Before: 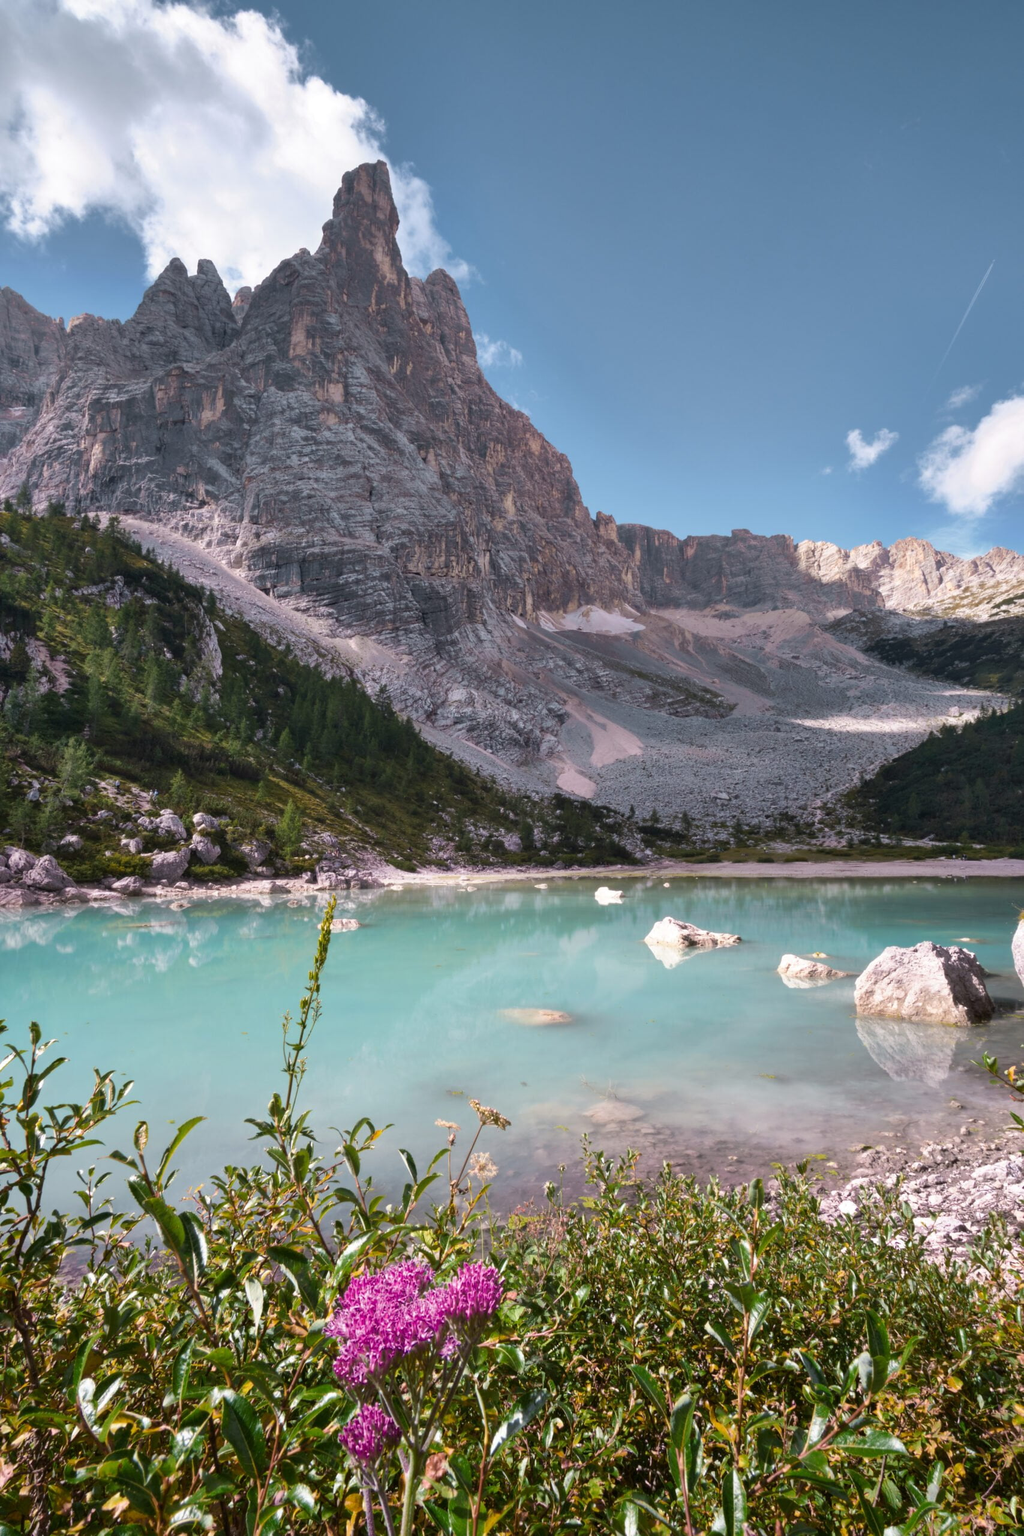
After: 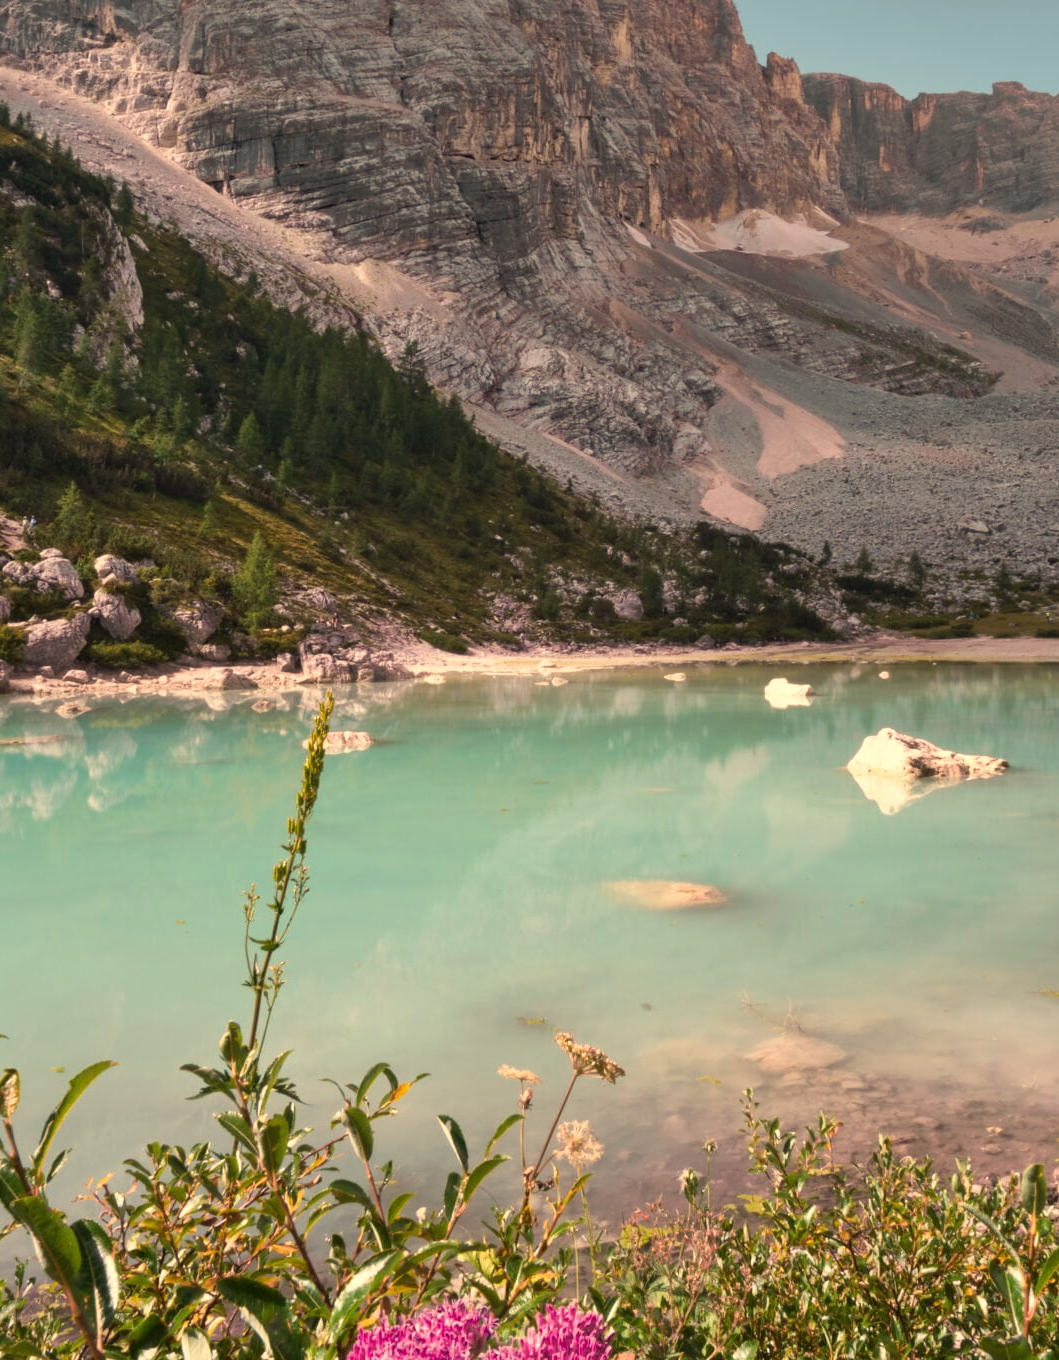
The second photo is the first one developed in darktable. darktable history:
white balance: red 1.123, blue 0.83
crop: left 13.312%, top 31.28%, right 24.627%, bottom 15.582%
